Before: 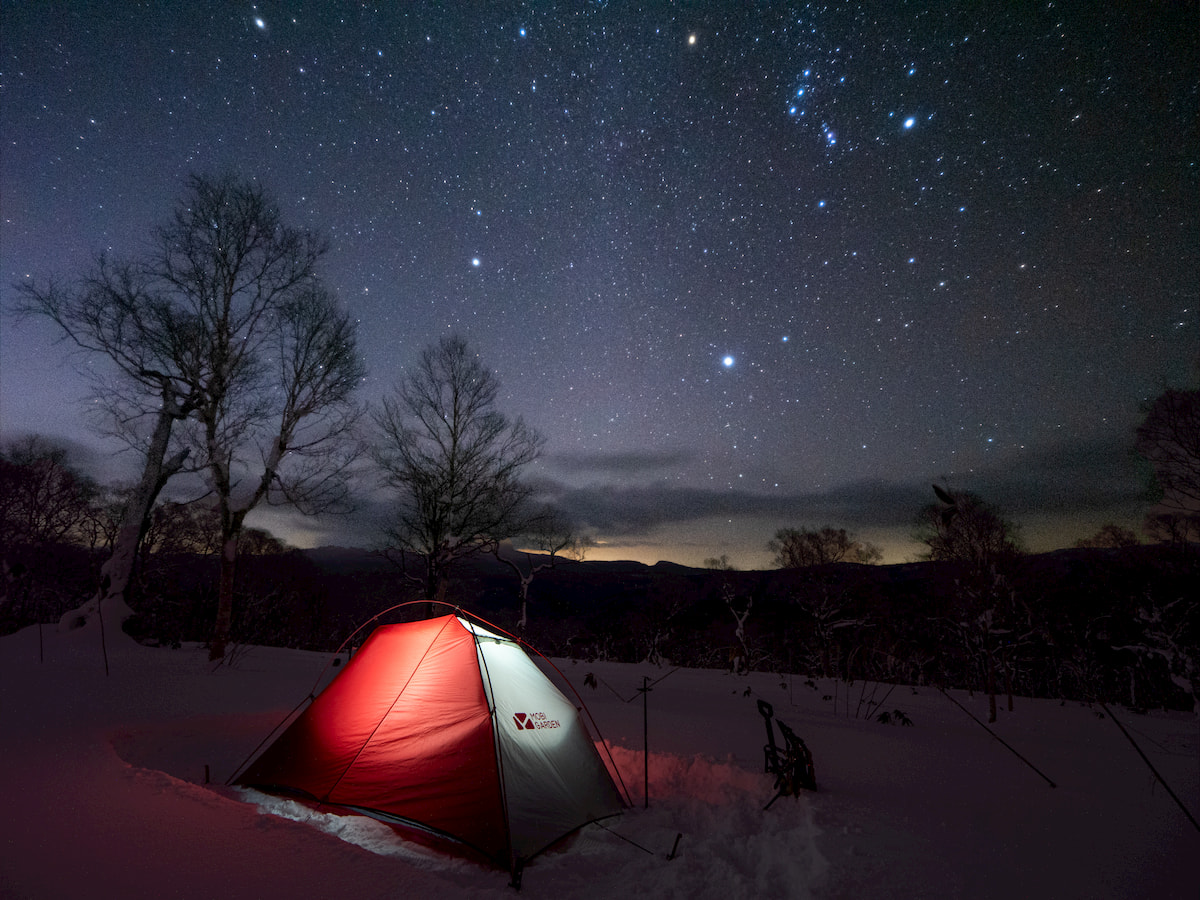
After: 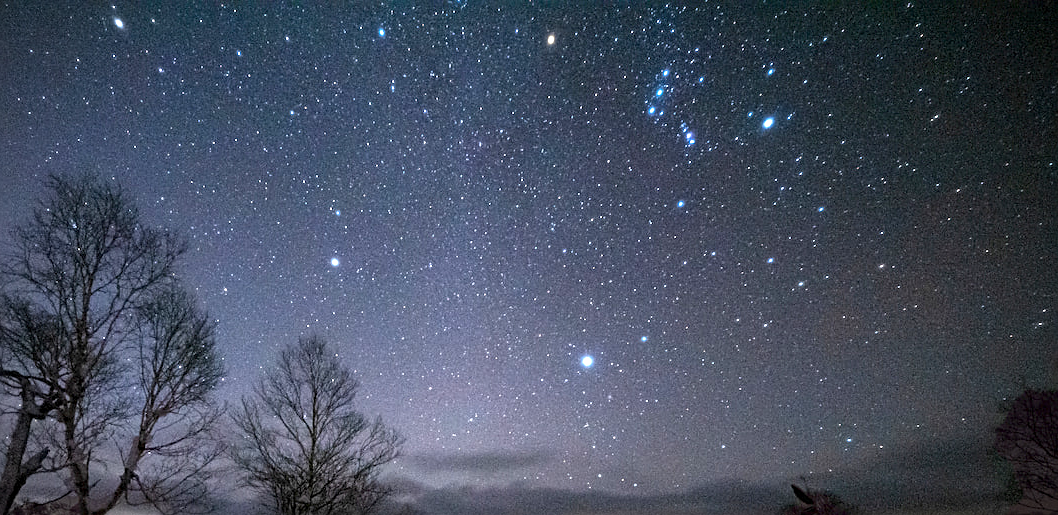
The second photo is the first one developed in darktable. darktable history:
sharpen: on, module defaults
crop and rotate: left 11.812%, bottom 42.776%
tone equalizer: on, module defaults
vignetting: on, module defaults
exposure: black level correction 0, exposure 1 EV, compensate exposure bias true, compensate highlight preservation false
